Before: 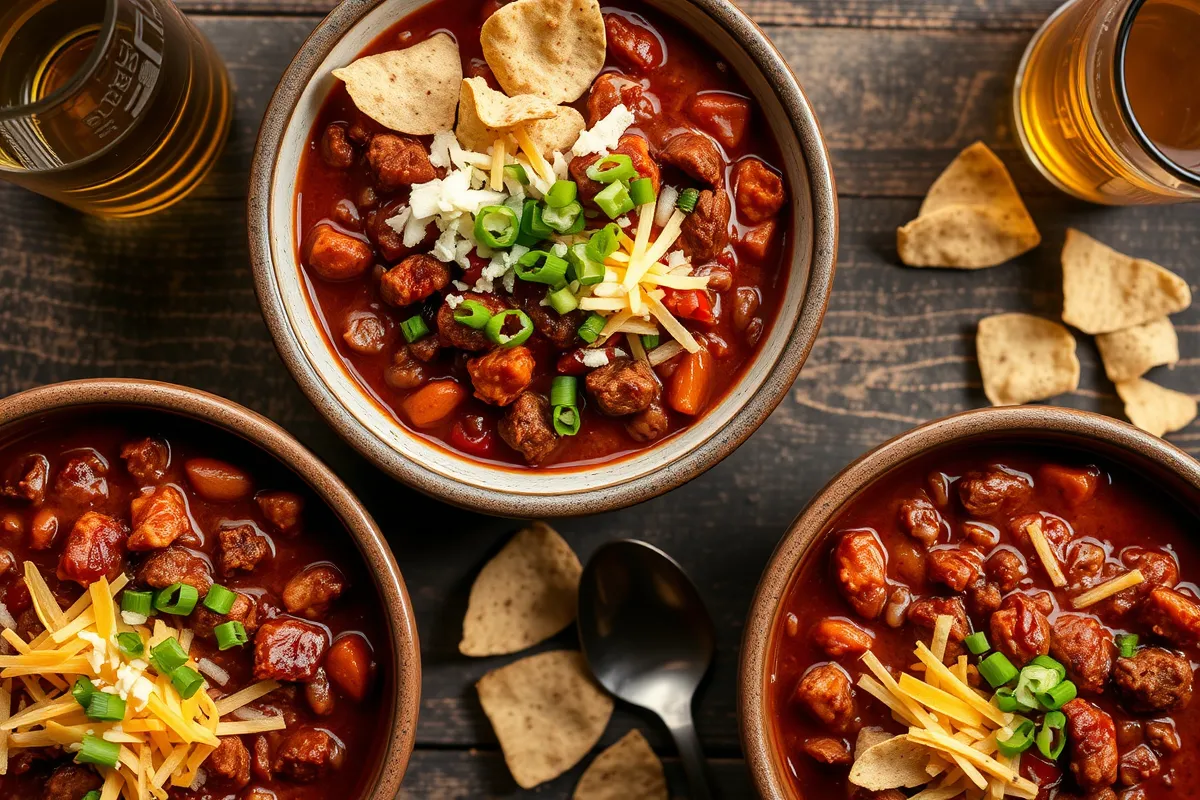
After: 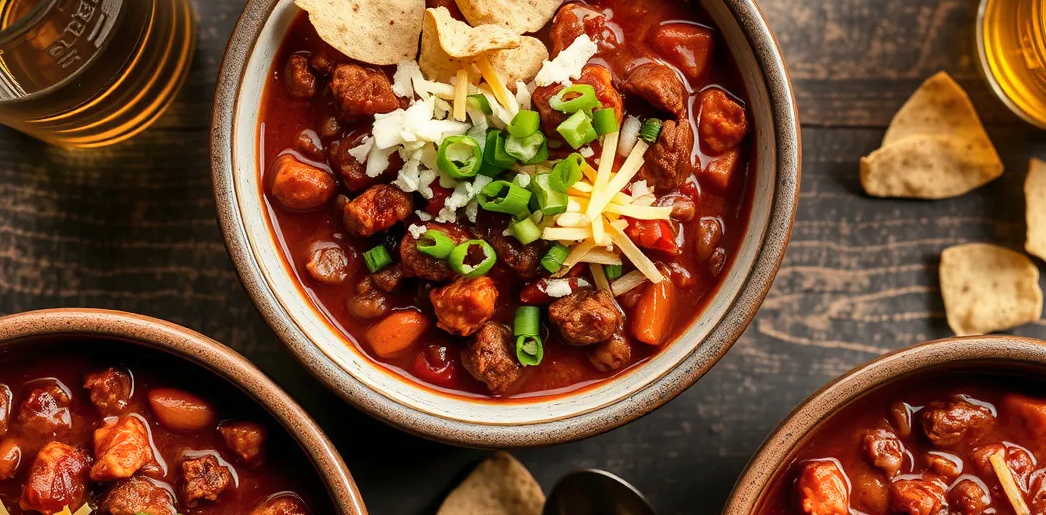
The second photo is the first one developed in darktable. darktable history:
crop: left 3.145%, top 8.864%, right 9.631%, bottom 26.667%
shadows and highlights: white point adjustment 0.041, soften with gaussian
